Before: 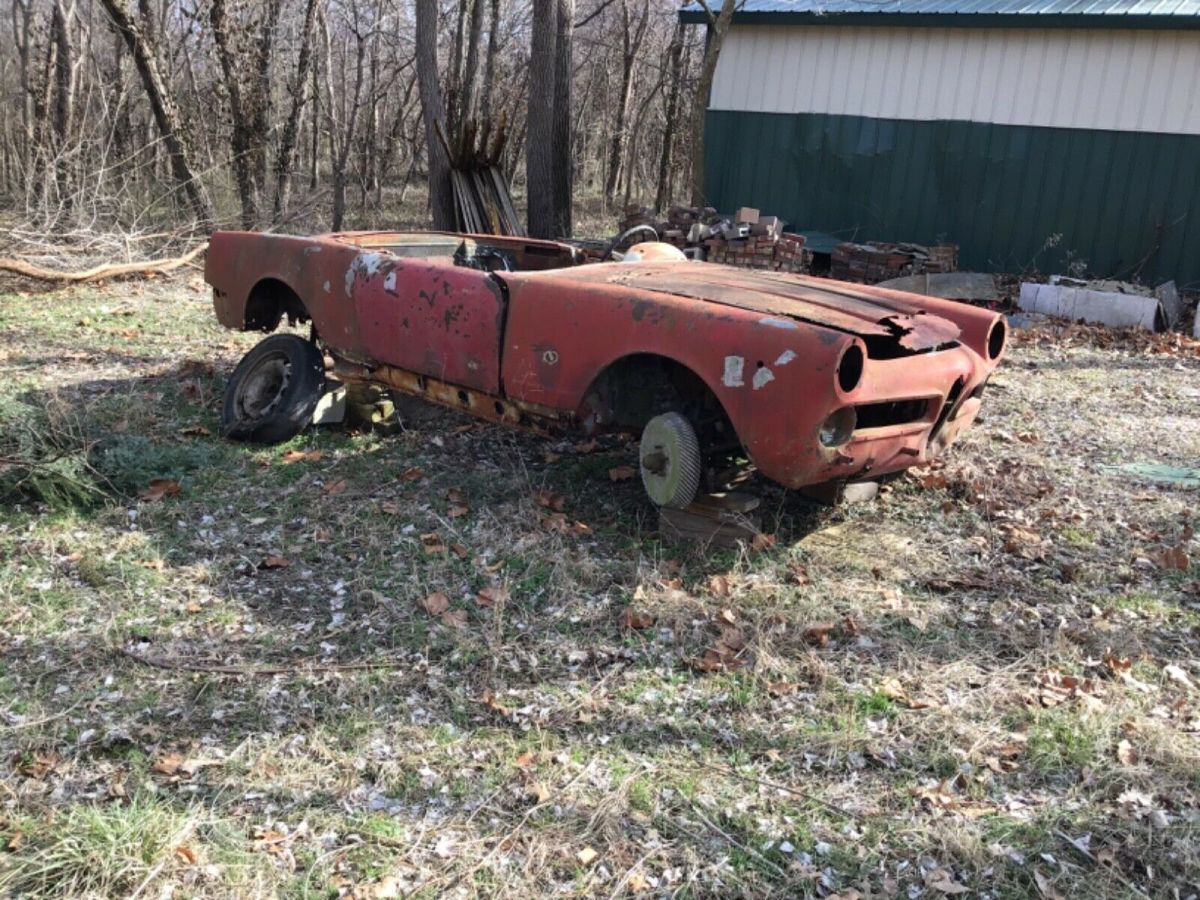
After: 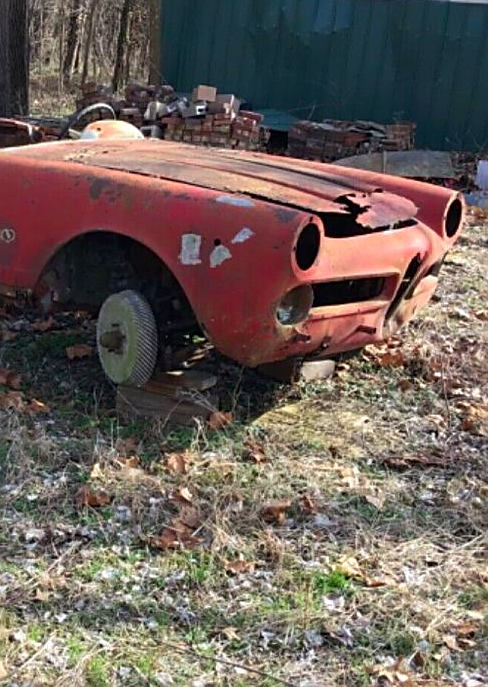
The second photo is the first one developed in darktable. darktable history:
contrast brightness saturation: brightness -0.027, saturation 0.35
sharpen: on, module defaults
crop: left 45.263%, top 13.593%, right 14.036%, bottom 9.964%
shadows and highlights: shadows 25.58, highlights -25.49
